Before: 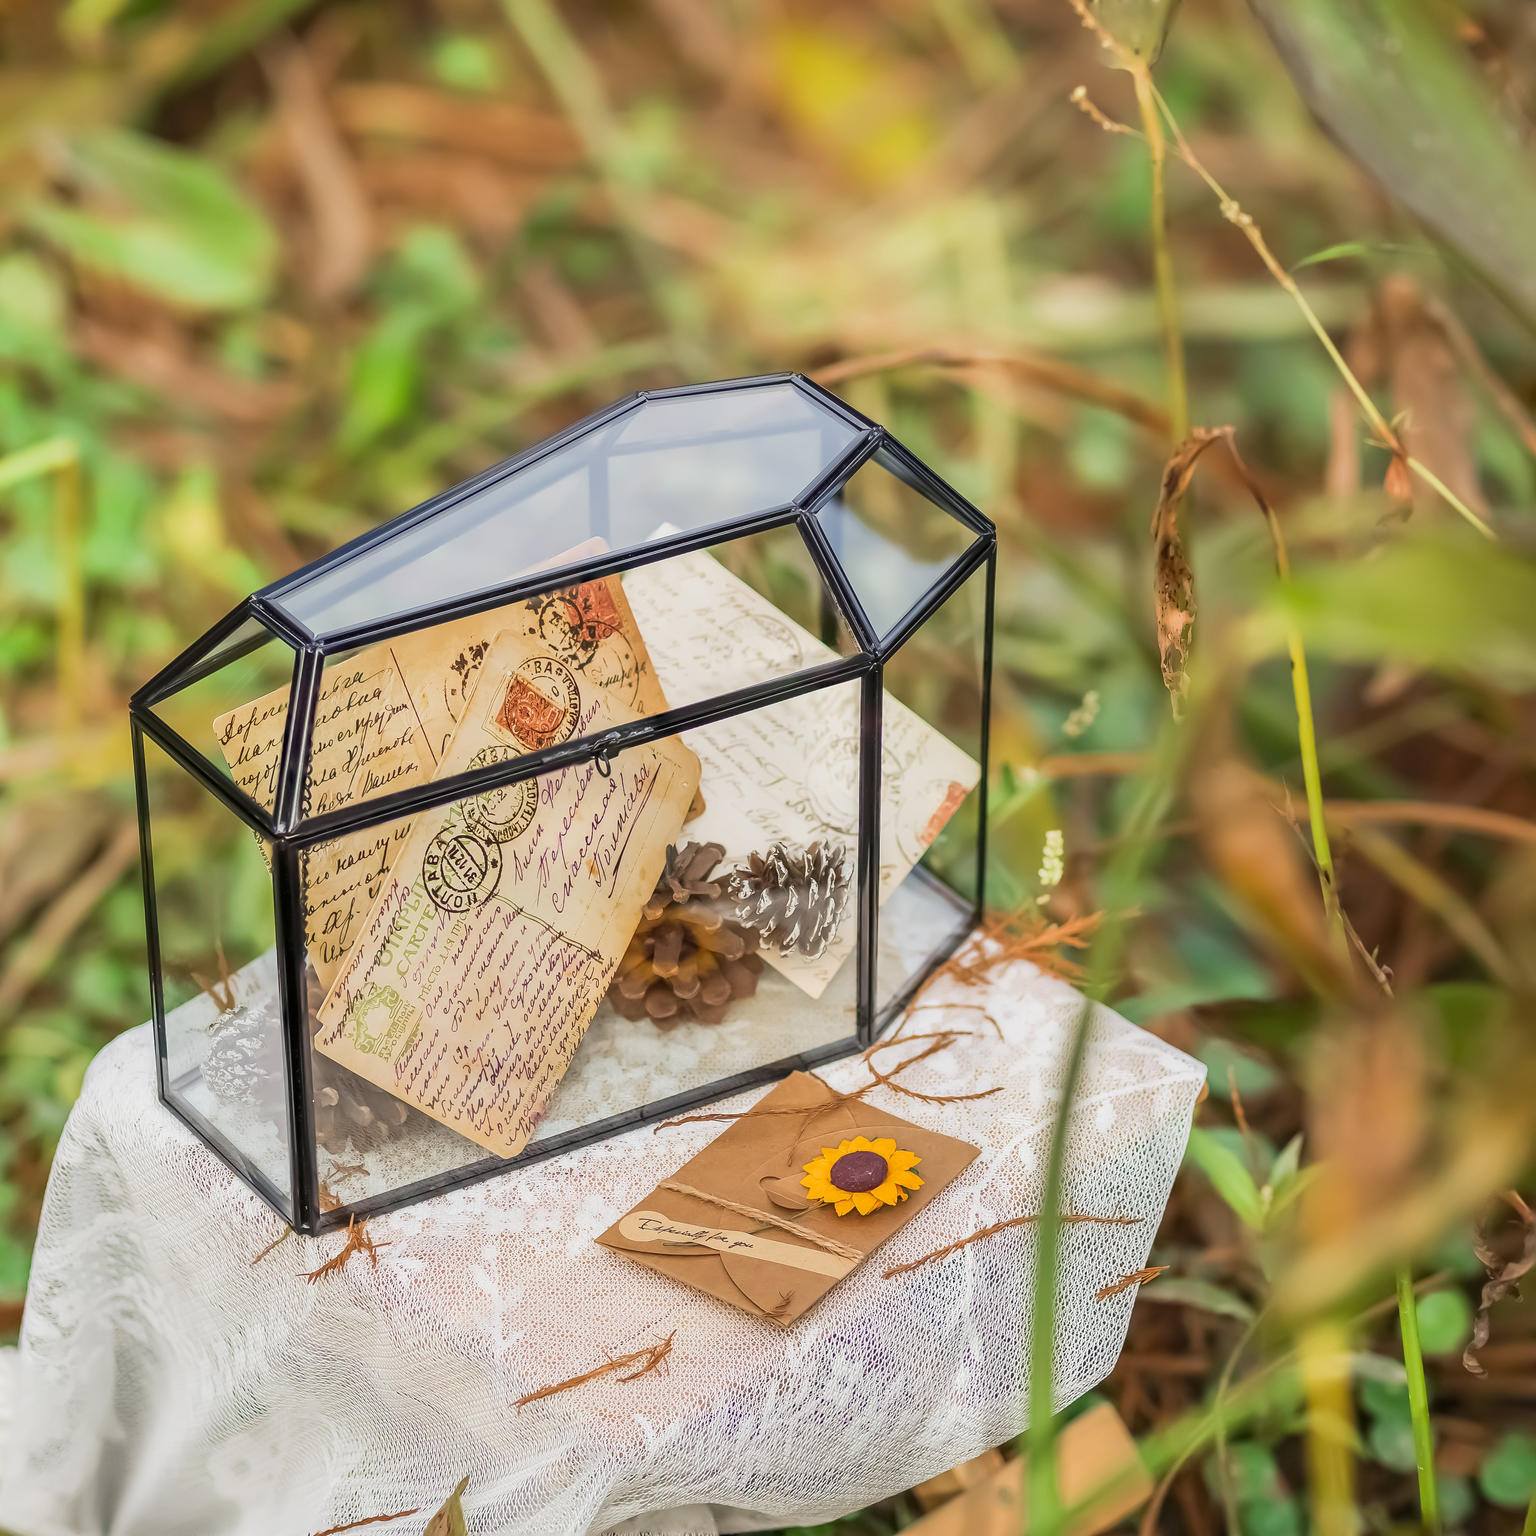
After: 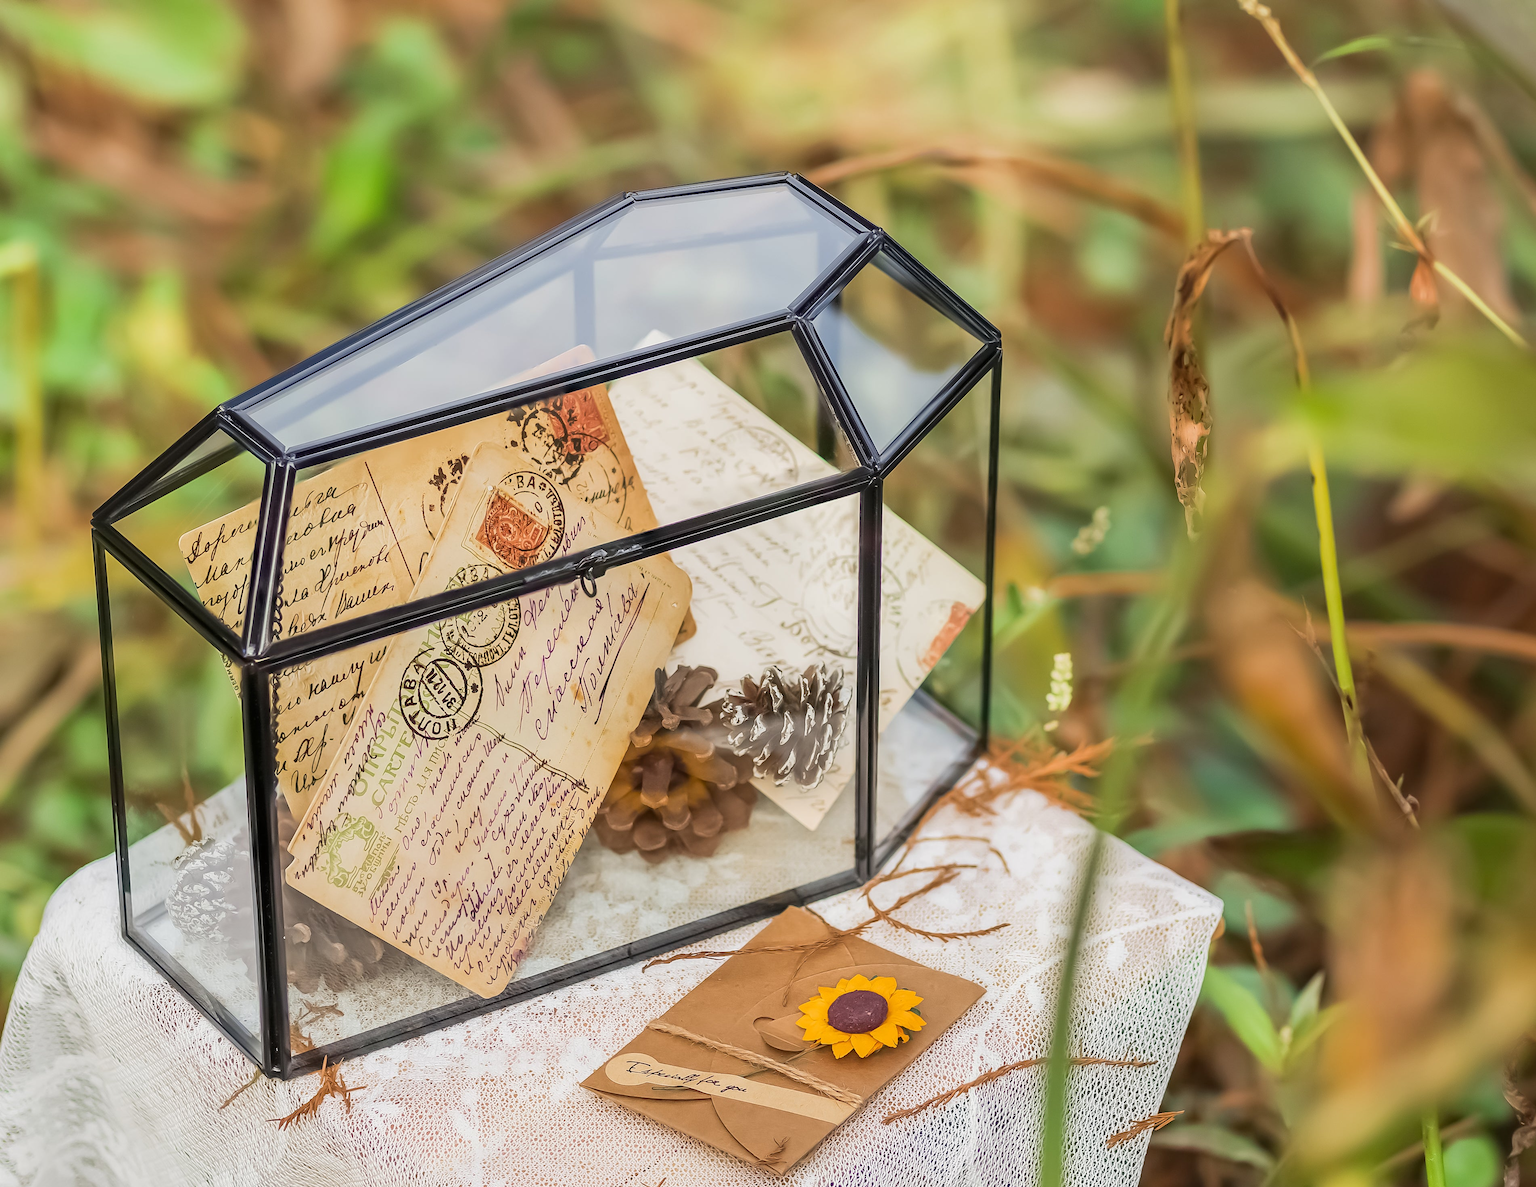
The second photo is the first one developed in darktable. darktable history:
crop and rotate: left 2.813%, top 13.603%, right 2.009%, bottom 12.845%
